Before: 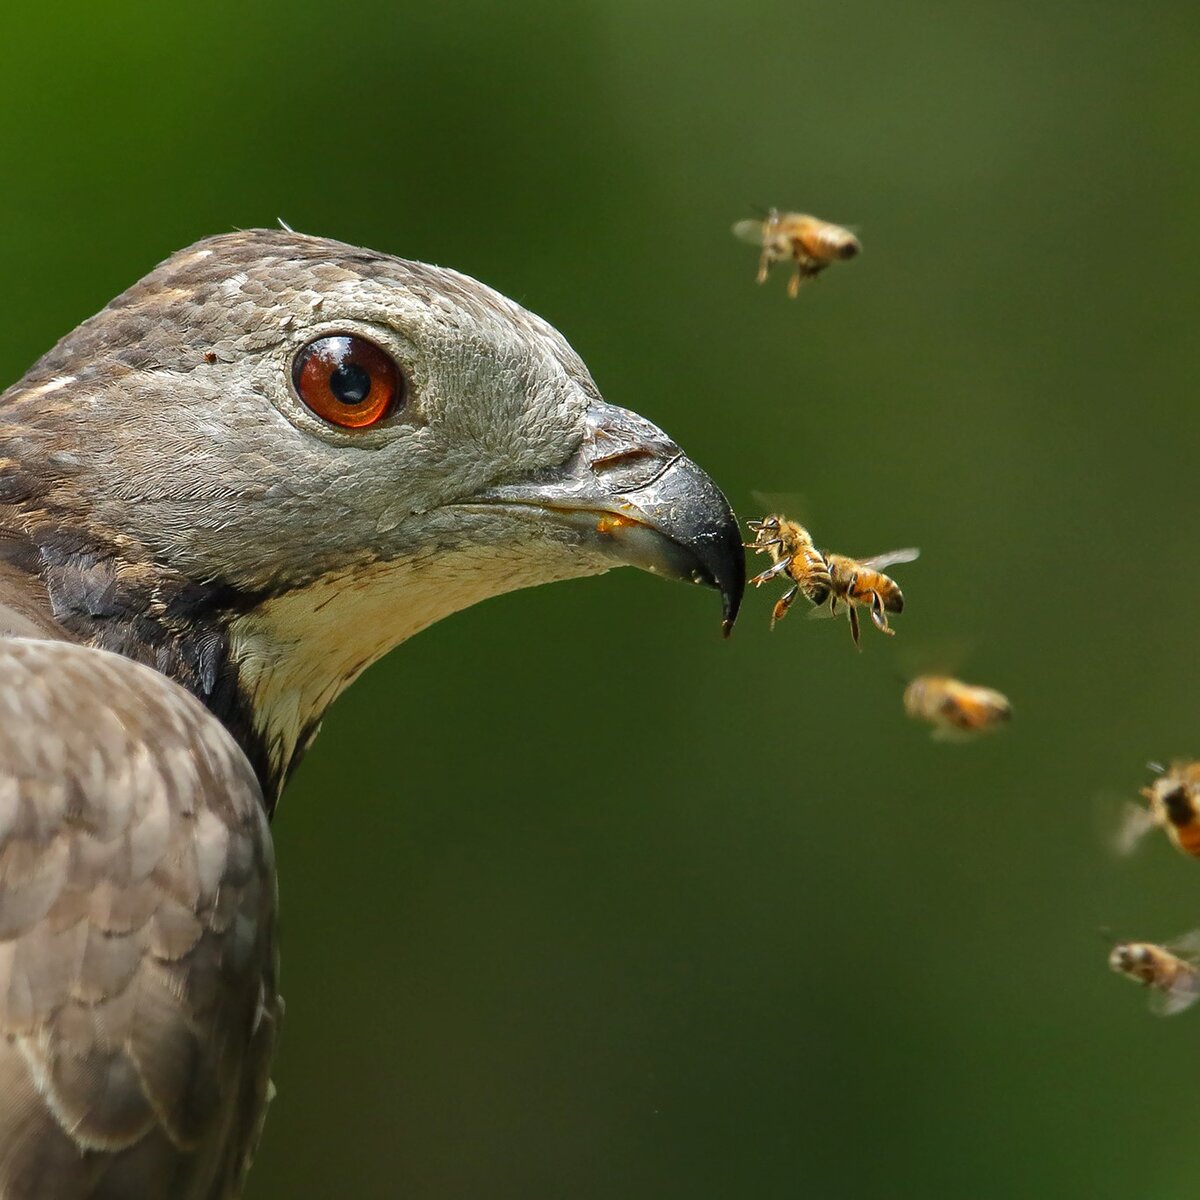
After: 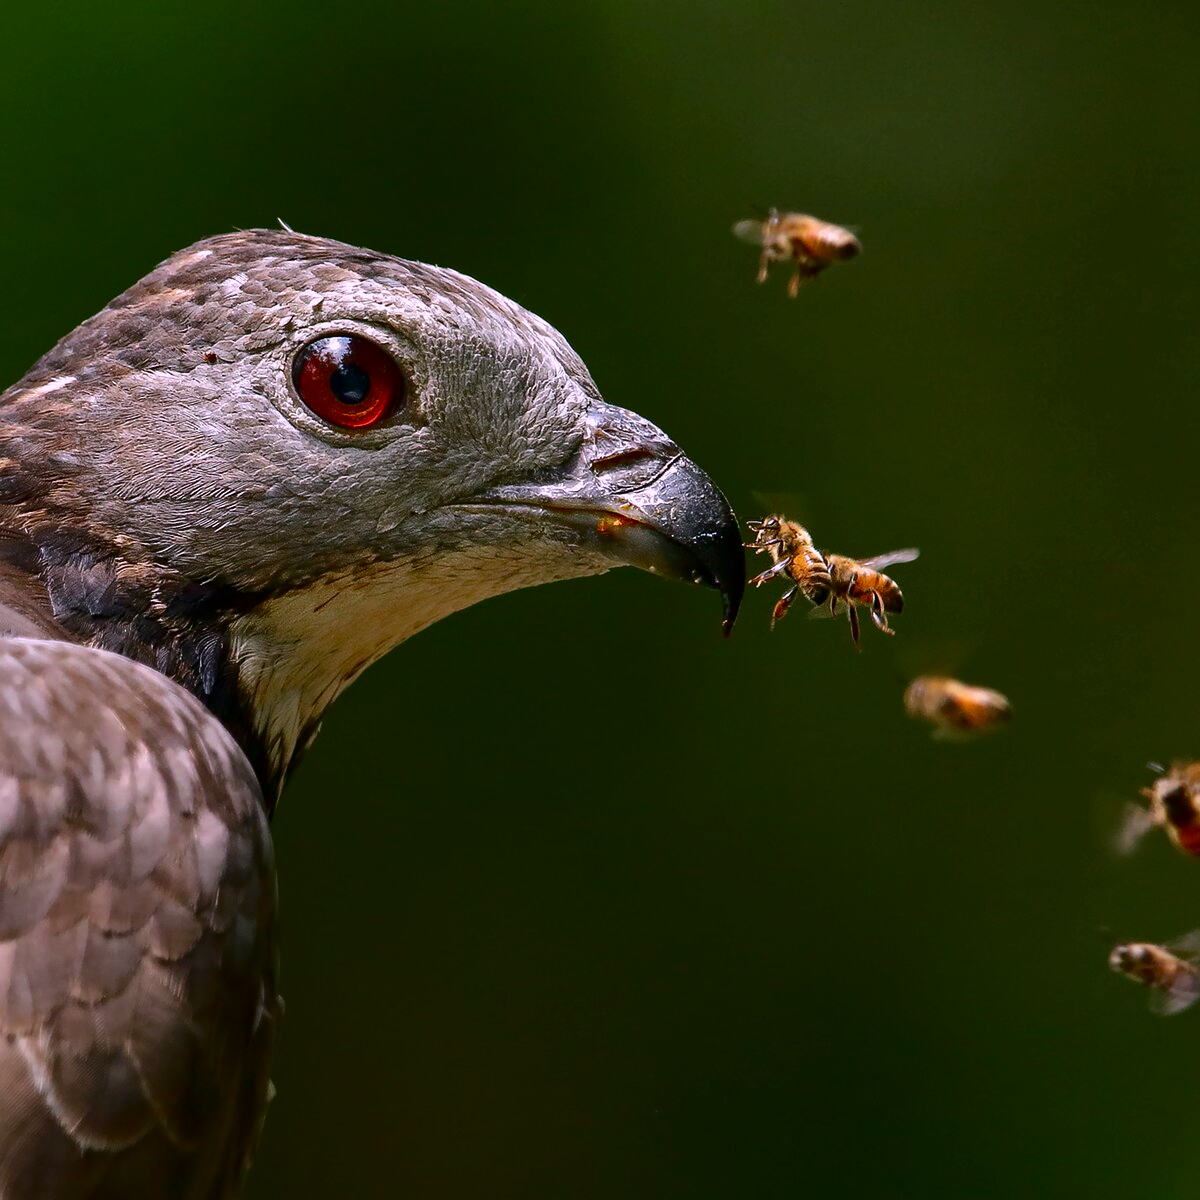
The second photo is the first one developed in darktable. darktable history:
contrast brightness saturation: contrast 0.129, brightness -0.244, saturation 0.14
color correction: highlights a* 16.16, highlights b* -20.83
